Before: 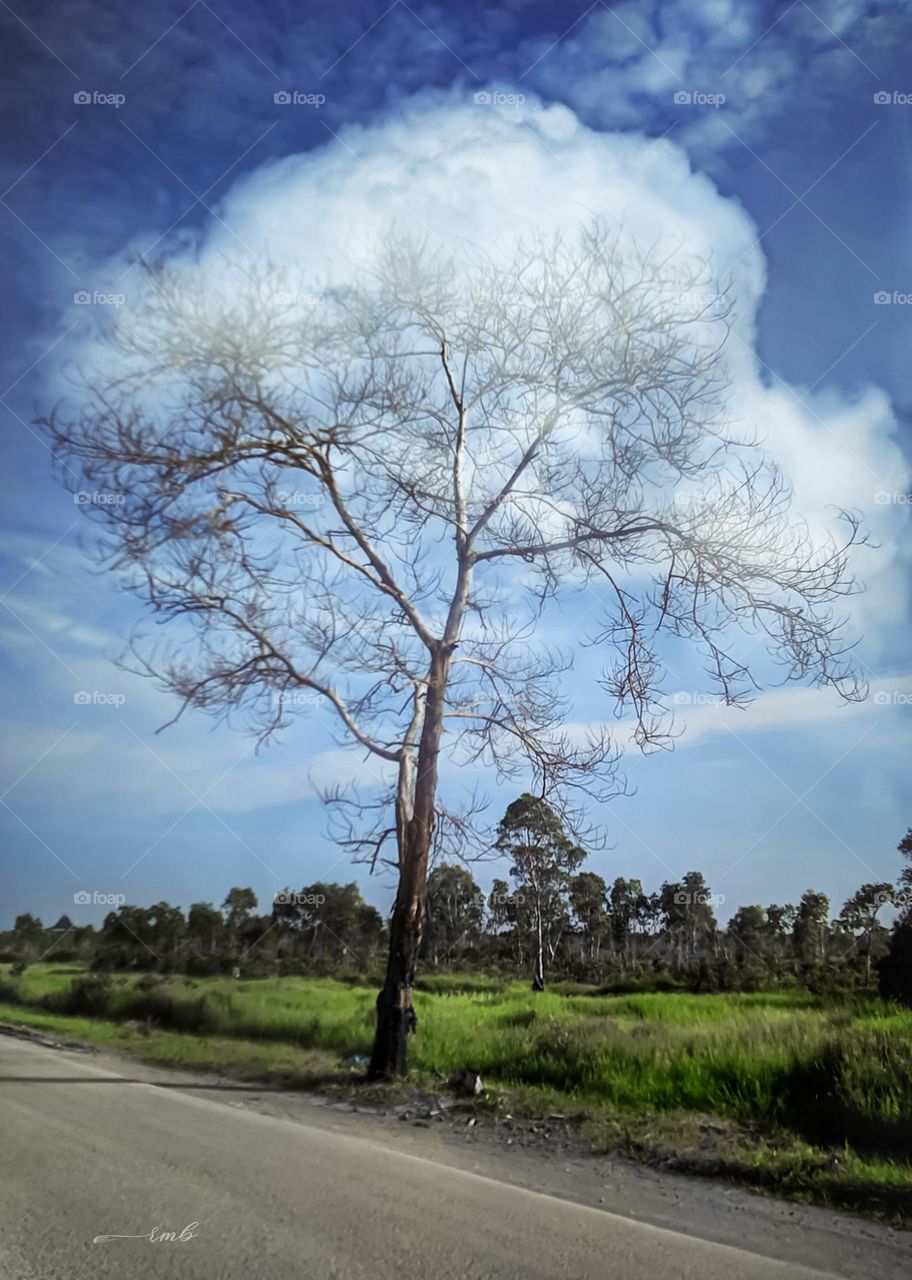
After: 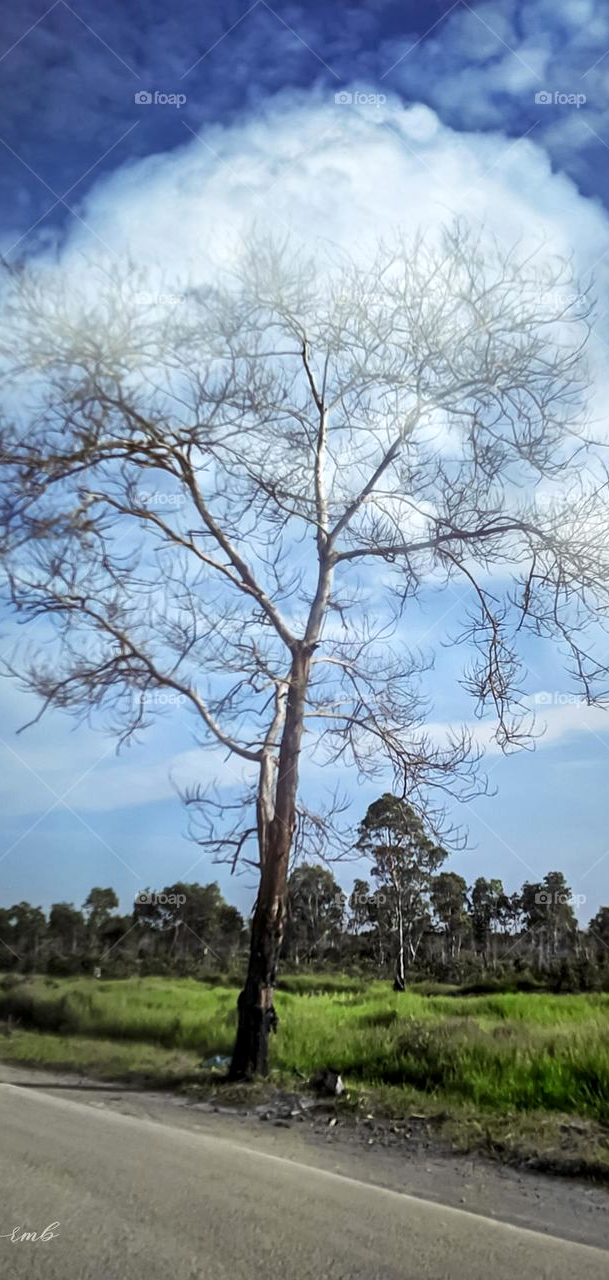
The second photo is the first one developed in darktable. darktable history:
exposure: exposure 0.125 EV, compensate exposure bias true, compensate highlight preservation false
crop and rotate: left 15.288%, right 17.916%
local contrast: mode bilateral grid, contrast 28, coarseness 16, detail 116%, midtone range 0.2
